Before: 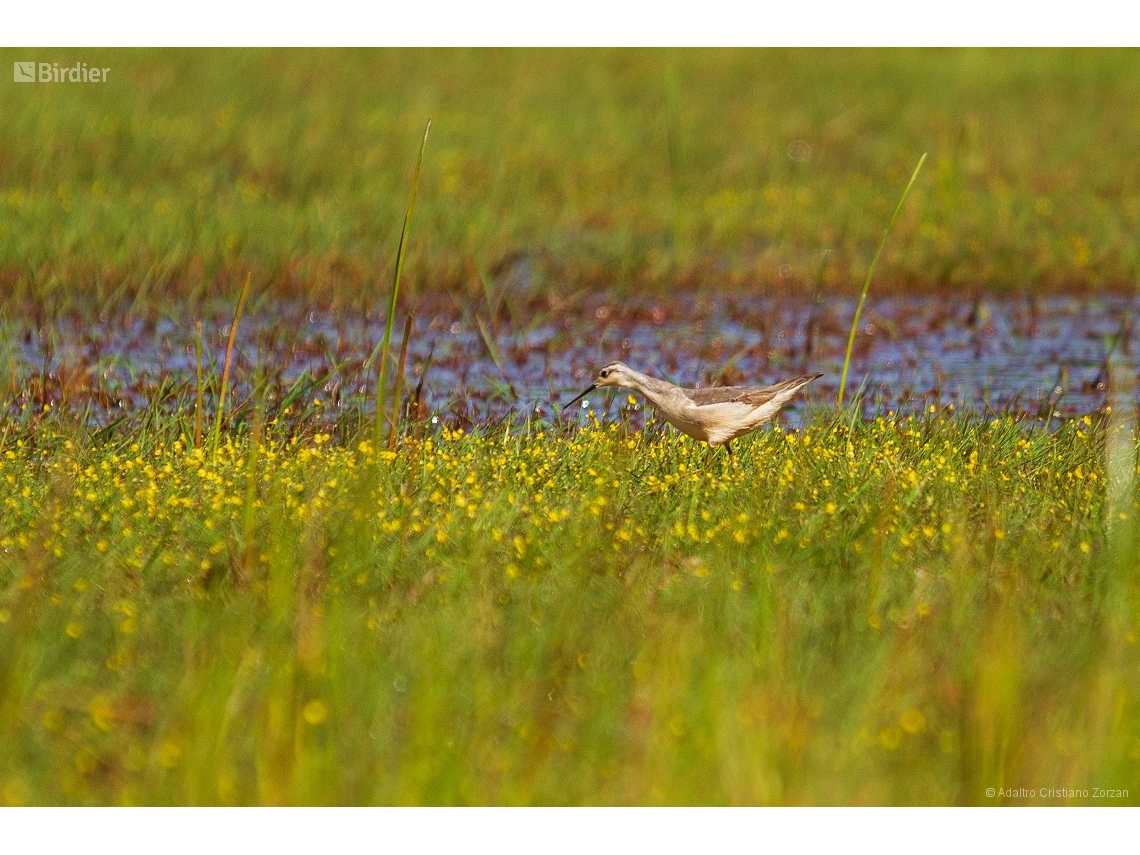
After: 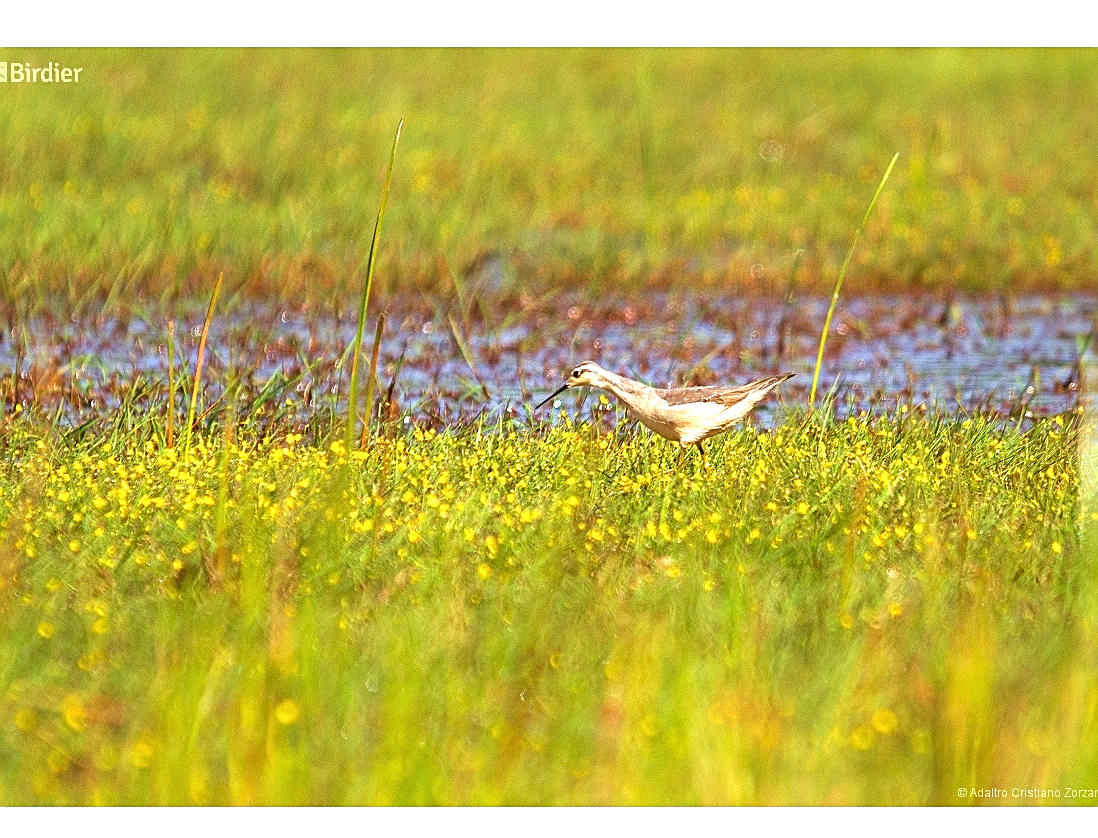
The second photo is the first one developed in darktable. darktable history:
crop and rotate: left 2.514%, right 1.113%, bottom 1.948%
sharpen: on, module defaults
exposure: black level correction 0, exposure 1.001 EV, compensate highlight preservation false
